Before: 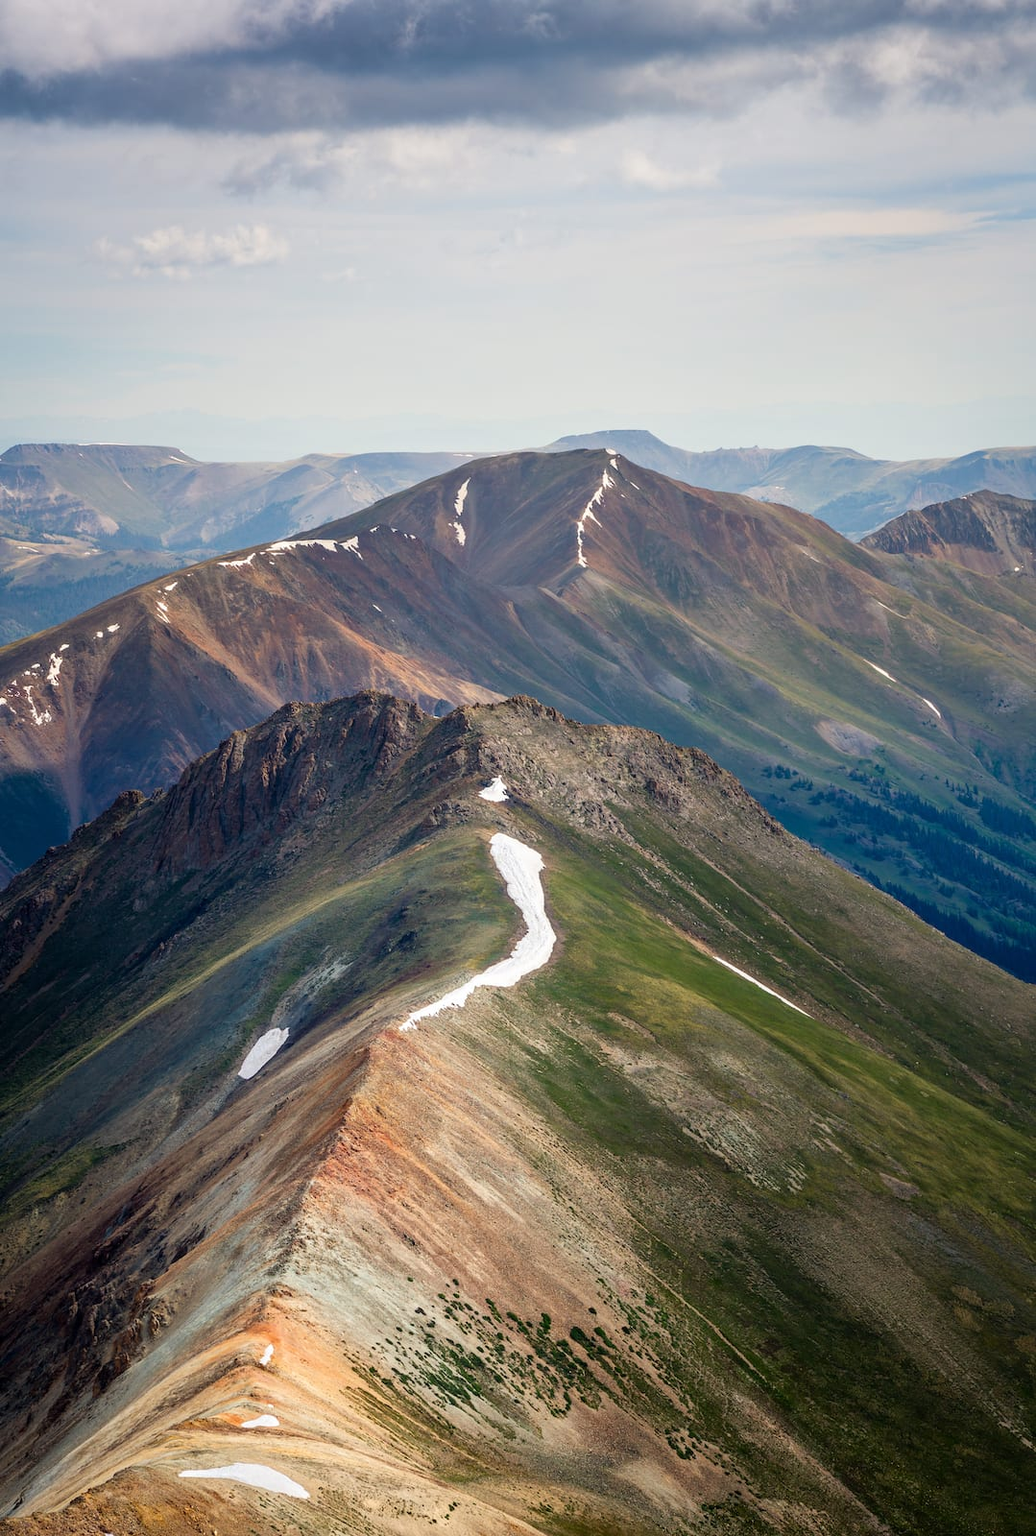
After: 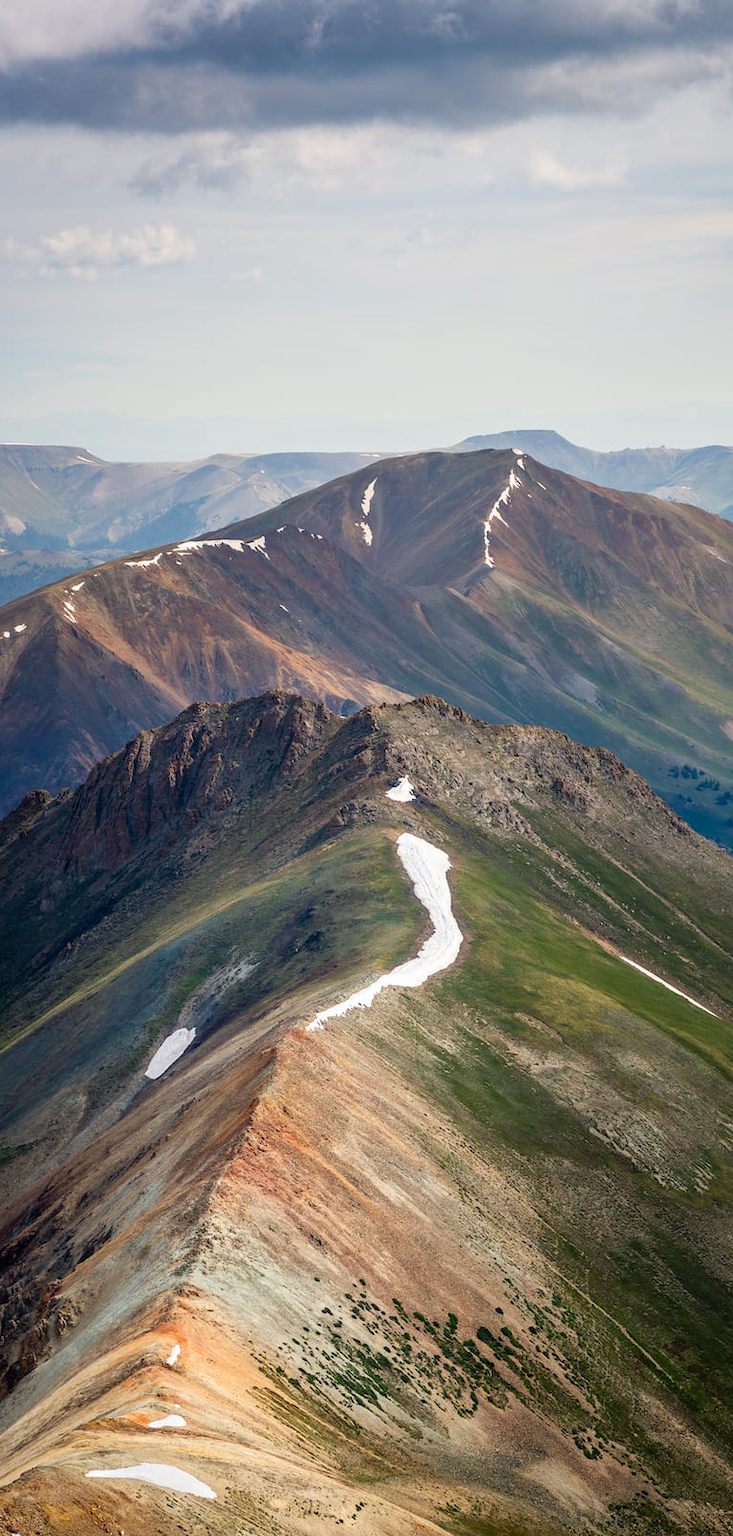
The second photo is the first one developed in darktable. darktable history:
crop and rotate: left 9.067%, right 20.114%
